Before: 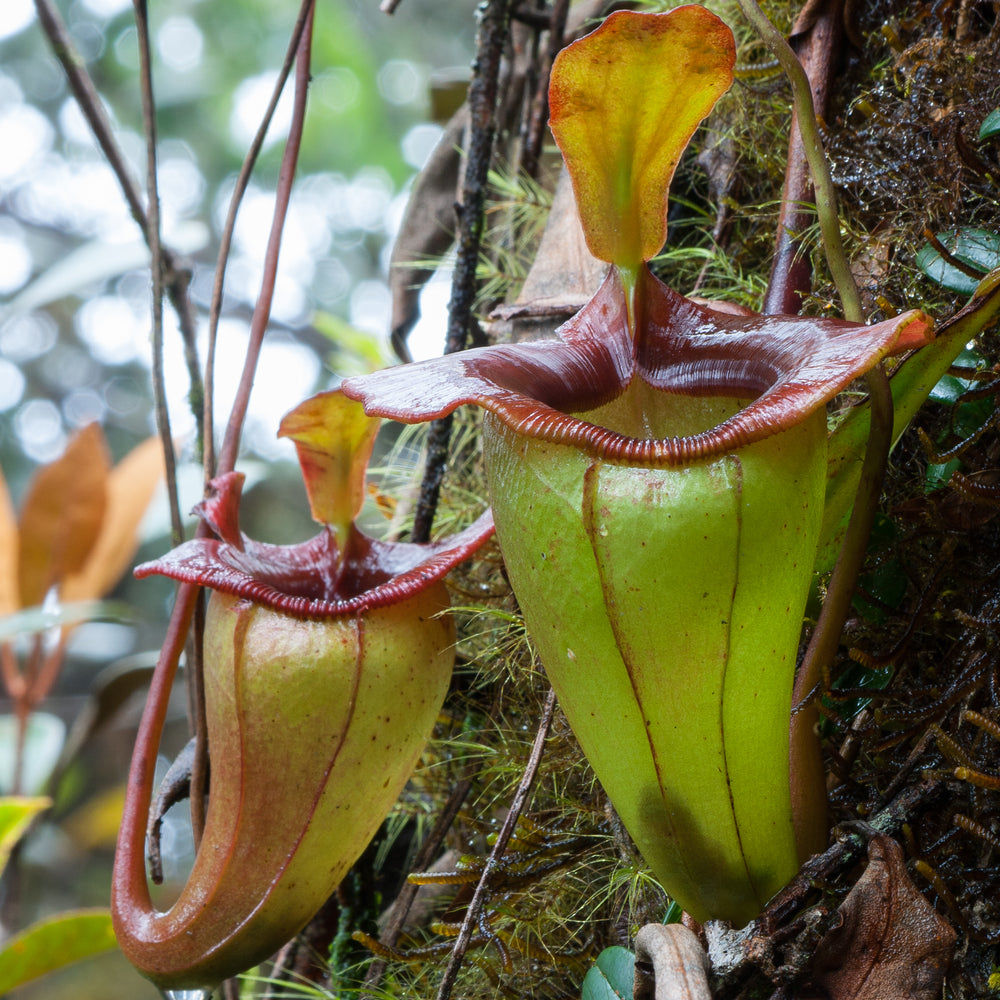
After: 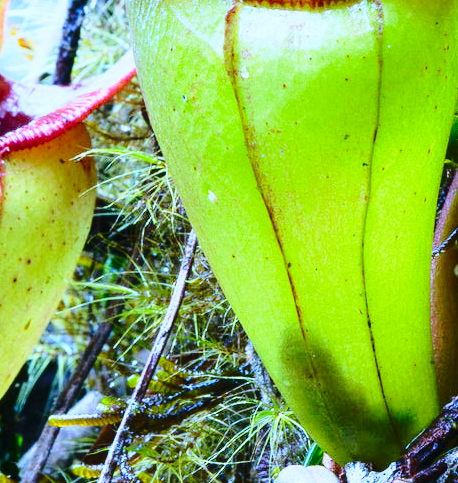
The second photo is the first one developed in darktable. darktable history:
tone curve: curves: ch0 [(0, 0.011) (0.139, 0.106) (0.295, 0.271) (0.499, 0.523) (0.739, 0.782) (0.857, 0.879) (1, 0.967)]; ch1 [(0, 0) (0.291, 0.229) (0.394, 0.365) (0.469, 0.456) (0.507, 0.504) (0.527, 0.546) (0.571, 0.614) (0.725, 0.779) (1, 1)]; ch2 [(0, 0) (0.125, 0.089) (0.35, 0.317) (0.437, 0.42) (0.502, 0.499) (0.537, 0.551) (0.613, 0.636) (1, 1)], color space Lab, independent channels, preserve colors none
color balance rgb: on, module defaults
base curve: curves: ch0 [(0, 0) (0.028, 0.03) (0.121, 0.232) (0.46, 0.748) (0.859, 0.968) (1, 1)], preserve colors none
white balance: red 0.766, blue 1.537
crop: left 35.976%, top 45.819%, right 18.162%, bottom 5.807%
exposure: black level correction 0, exposure 0.953 EV, compensate exposure bias true, compensate highlight preservation false
